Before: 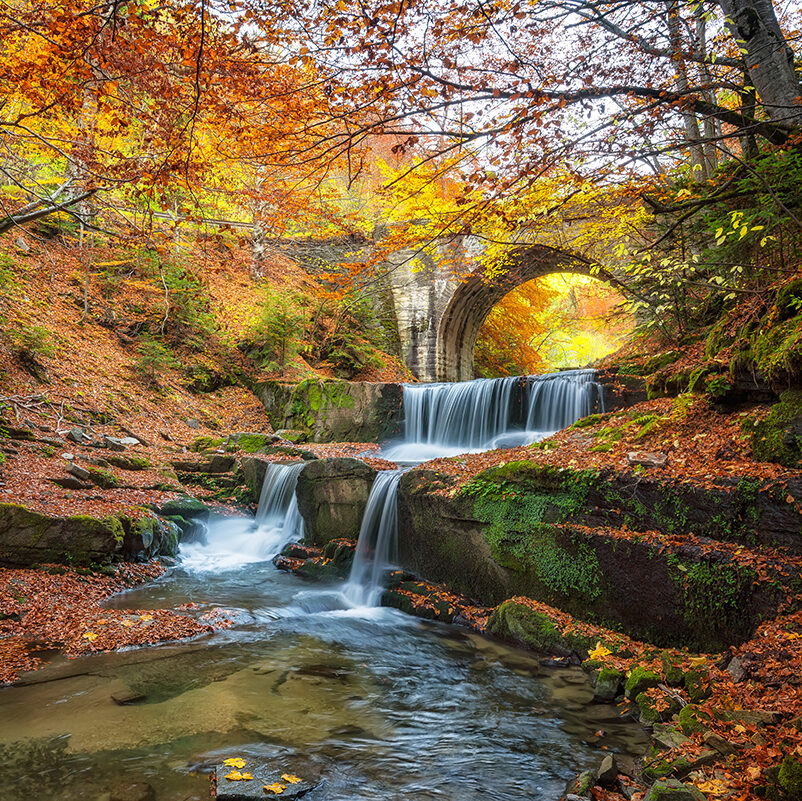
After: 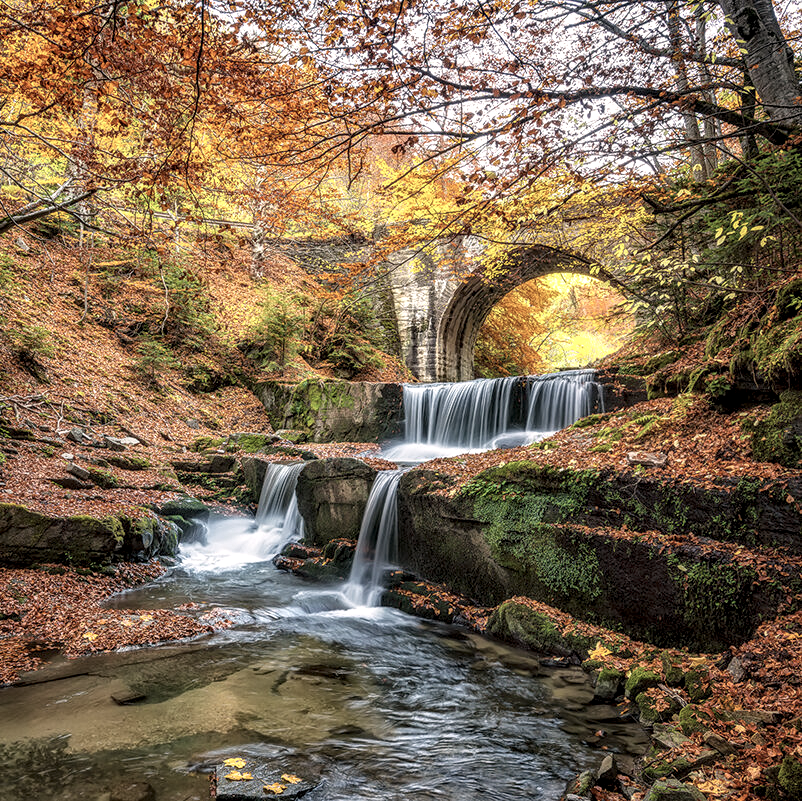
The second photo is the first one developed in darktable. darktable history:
color correction: highlights a* 5.5, highlights b* 5.17, saturation 0.684
local contrast: detail 150%
